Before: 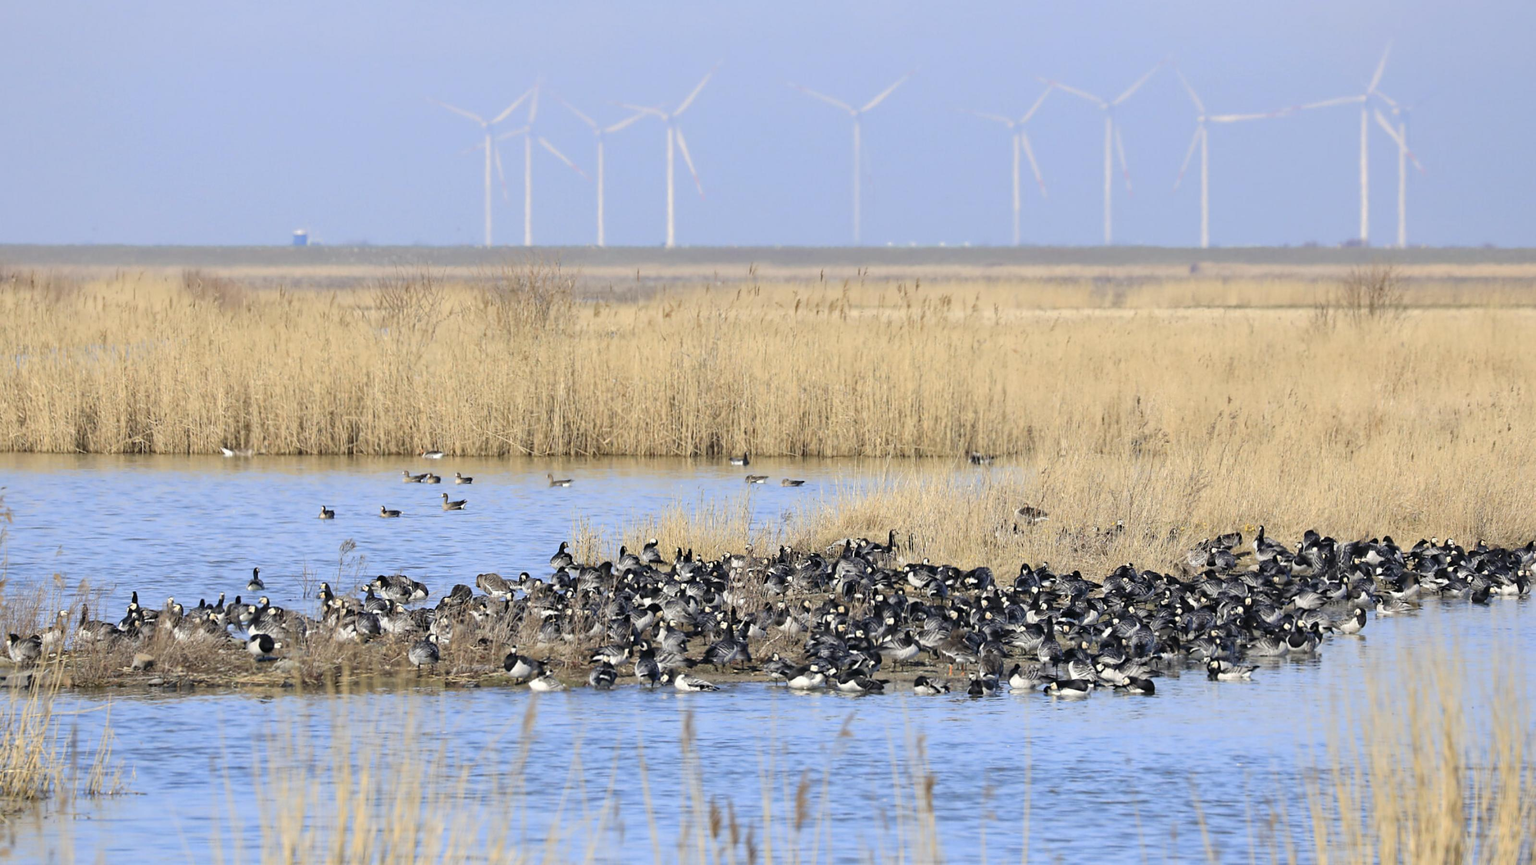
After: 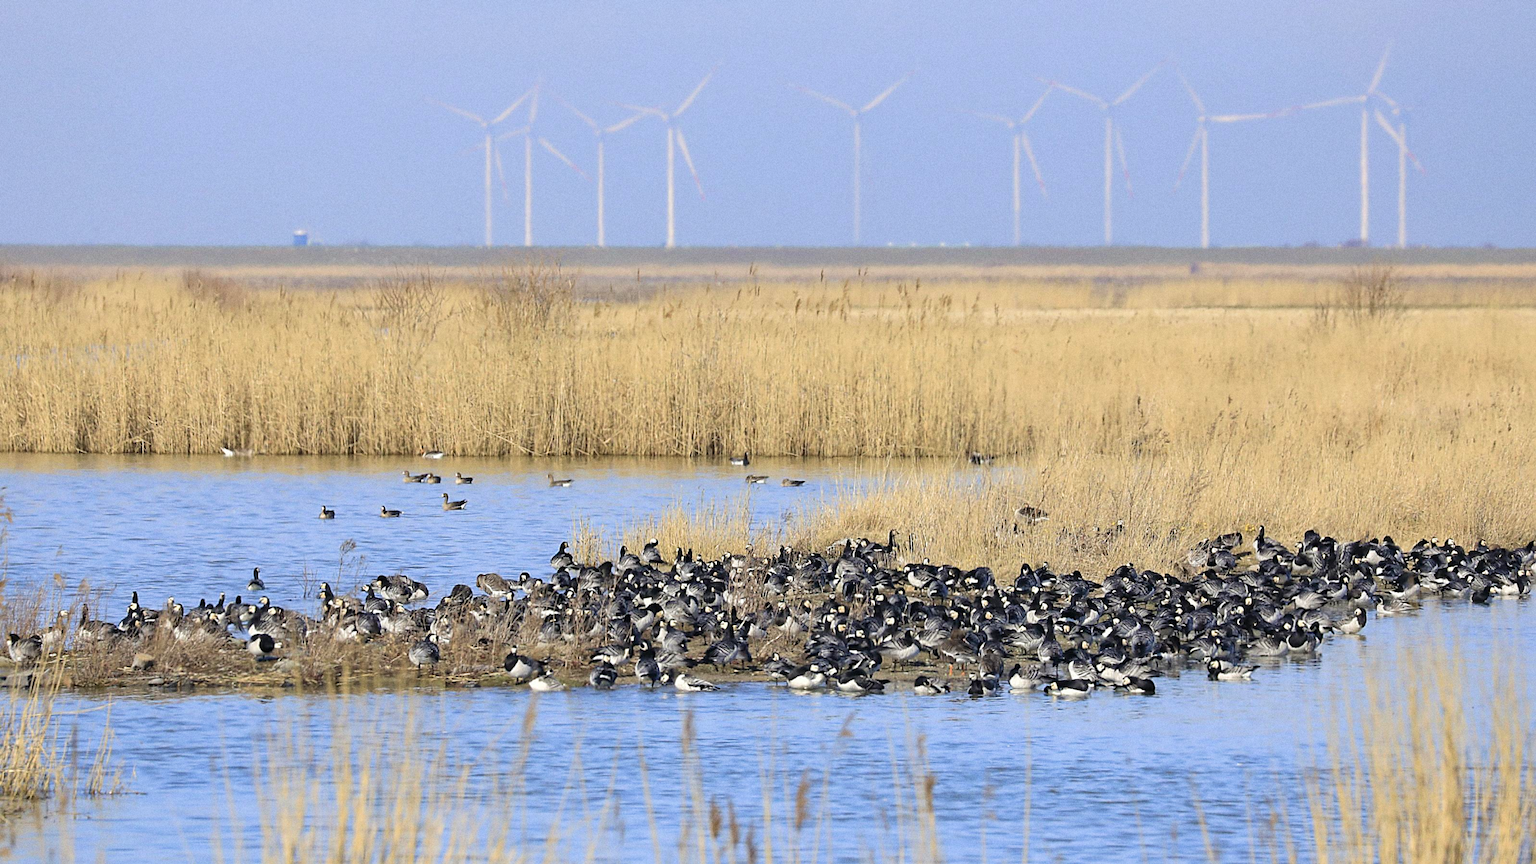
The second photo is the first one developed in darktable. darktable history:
grain: on, module defaults
sharpen: on, module defaults
velvia: strength 27%
